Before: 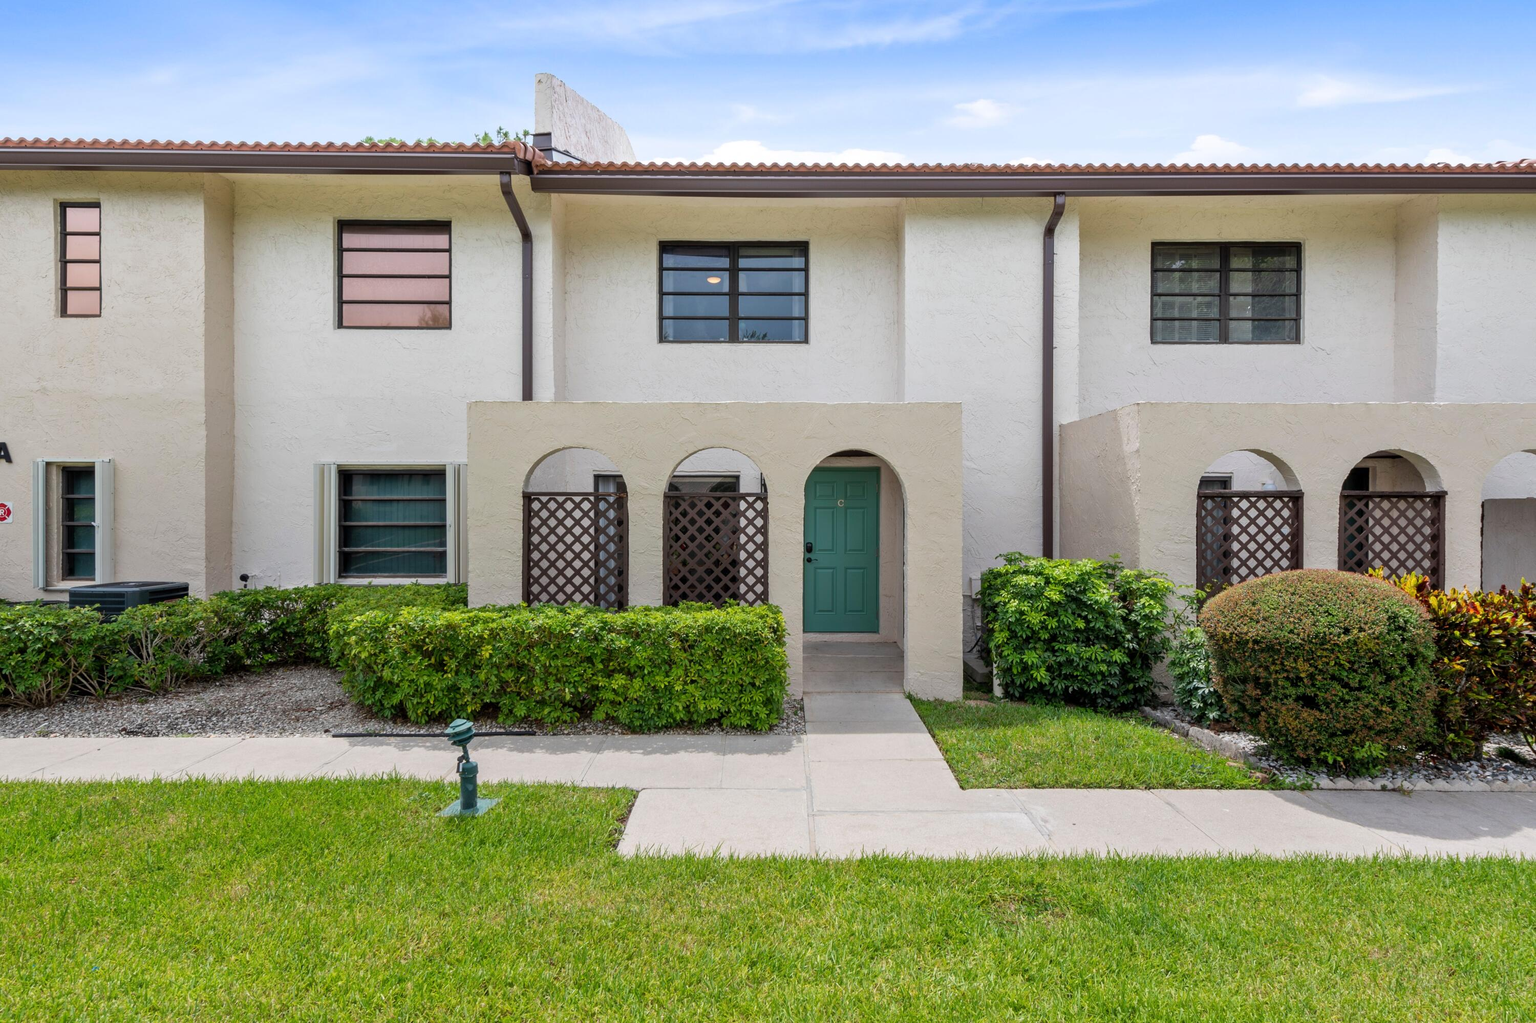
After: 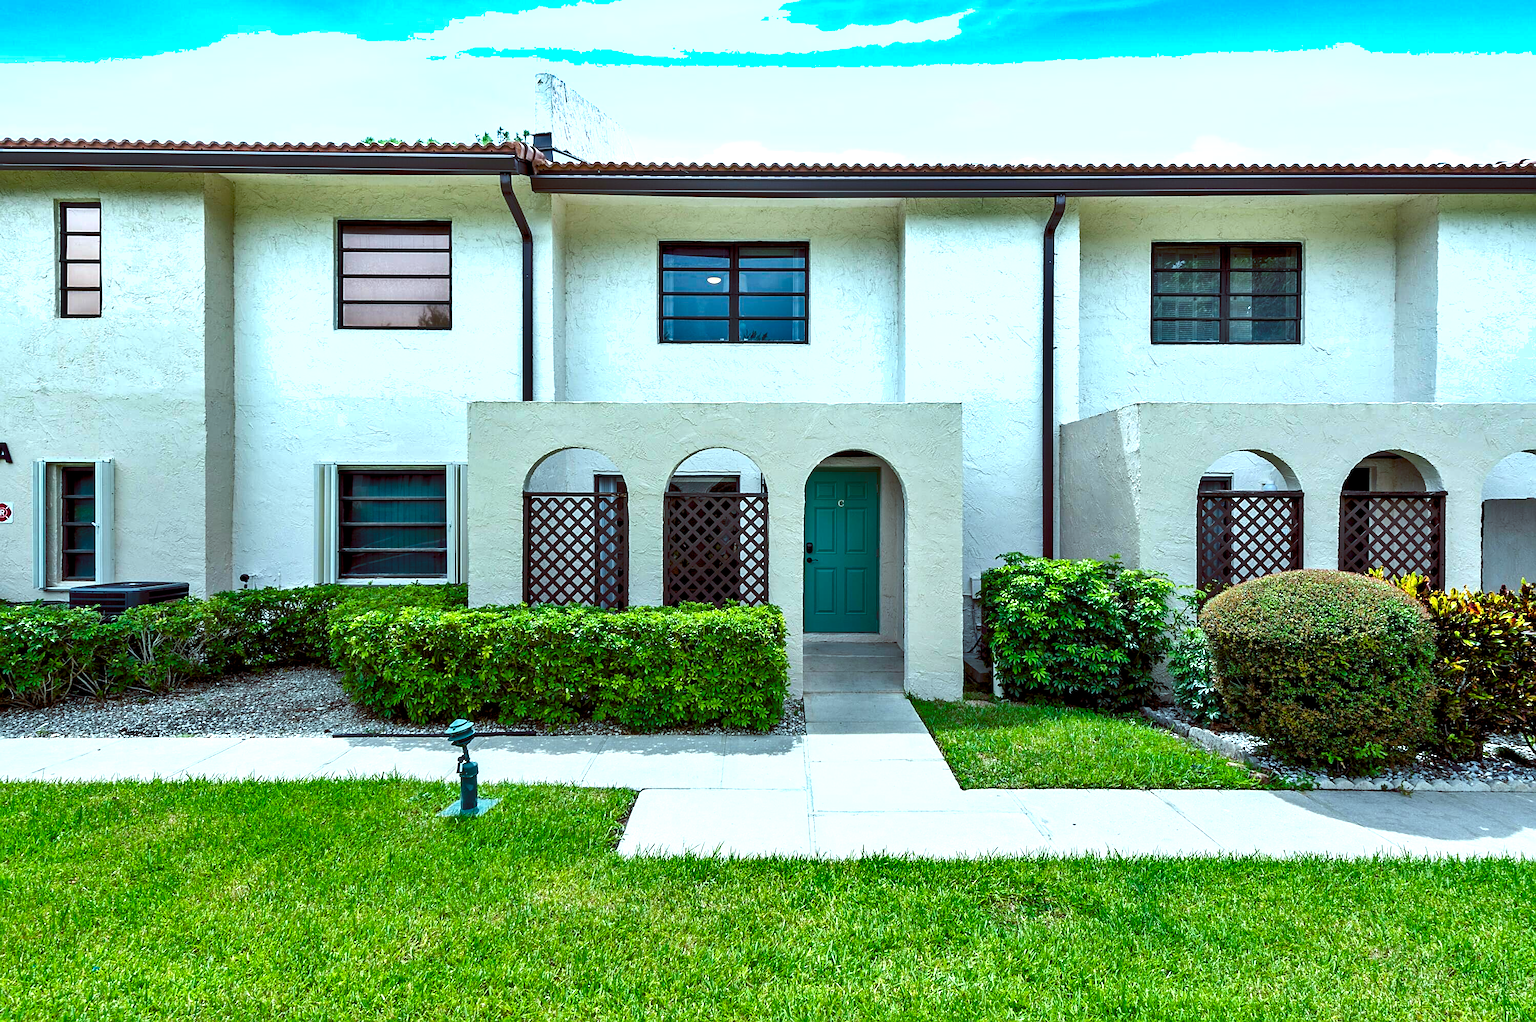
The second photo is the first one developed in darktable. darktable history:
shadows and highlights: soften with gaussian
color balance rgb: shadows lift › luminance -7.7%, shadows lift › chroma 2.13%, shadows lift › hue 200.79°, power › luminance -7.77%, power › chroma 2.27%, power › hue 220.69°, highlights gain › luminance 15.15%, highlights gain › chroma 4%, highlights gain › hue 209.35°, global offset › luminance -0.21%, global offset › chroma 0.27%, perceptual saturation grading › global saturation 24.42%, perceptual saturation grading › highlights -24.42%, perceptual saturation grading › mid-tones 24.42%, perceptual saturation grading › shadows 40%, perceptual brilliance grading › global brilliance -5%, perceptual brilliance grading › highlights 24.42%, perceptual brilliance grading › mid-tones 7%, perceptual brilliance grading › shadows -5%
sharpen: on, module defaults
